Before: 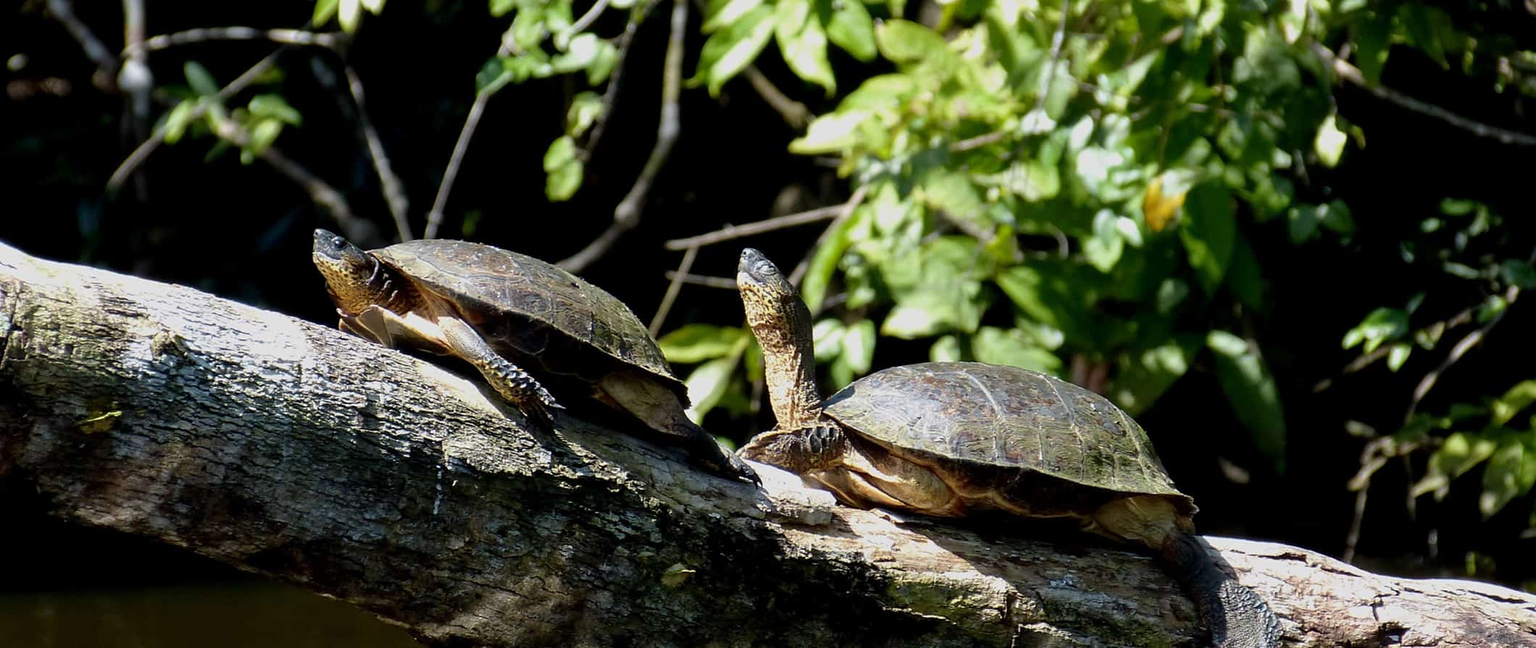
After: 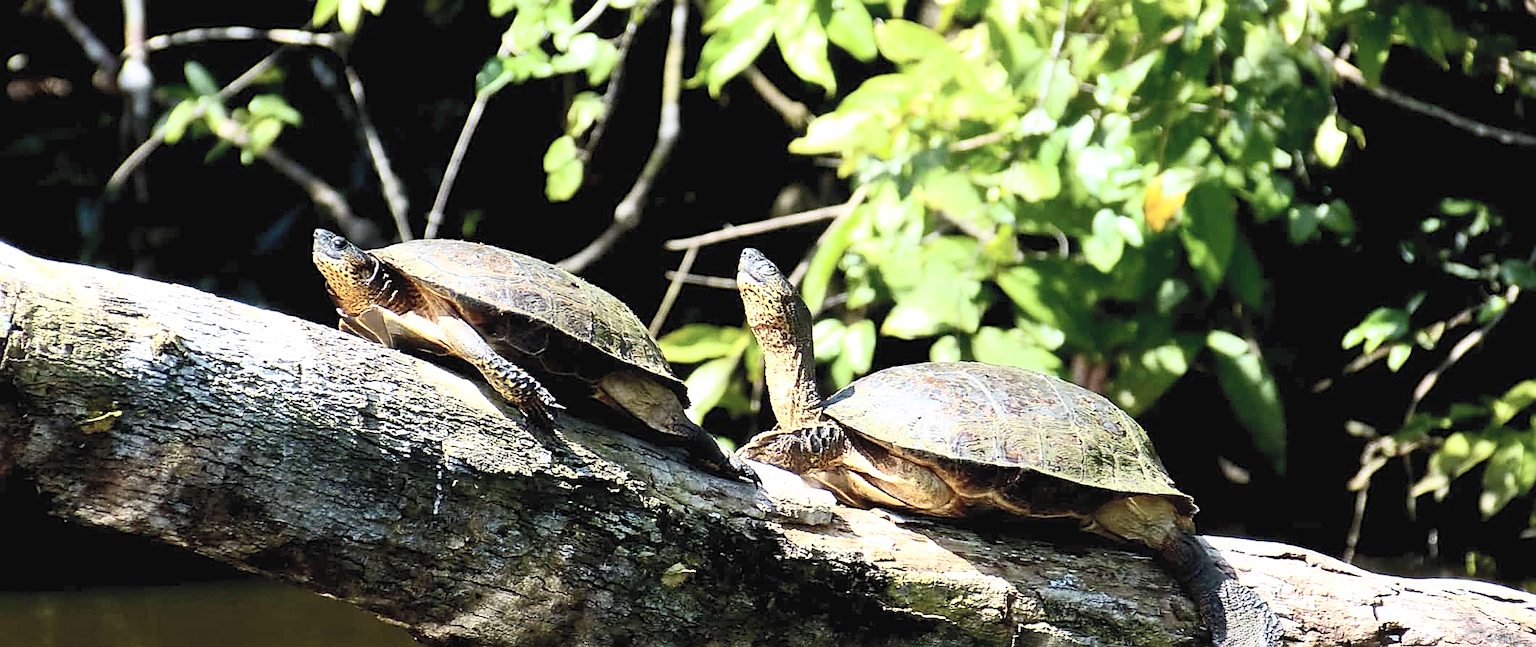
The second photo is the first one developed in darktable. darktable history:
sharpen: on, module defaults
exposure: black level correction 0, exposure 0.498 EV, compensate highlight preservation false
contrast brightness saturation: contrast 0.377, brightness 0.542
